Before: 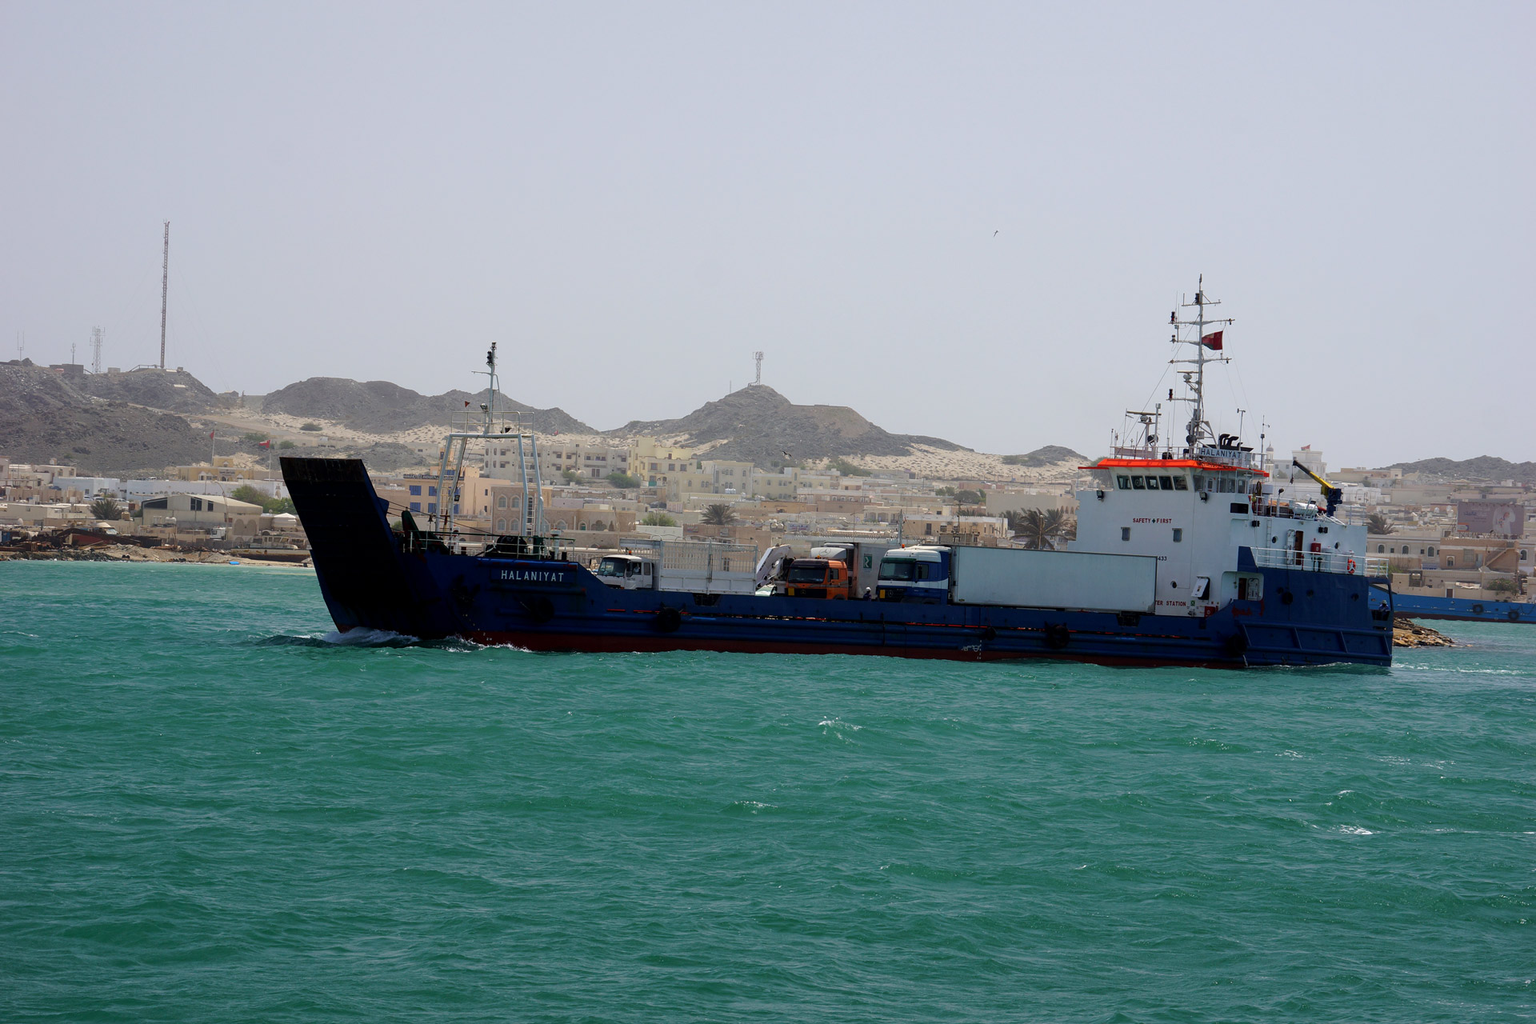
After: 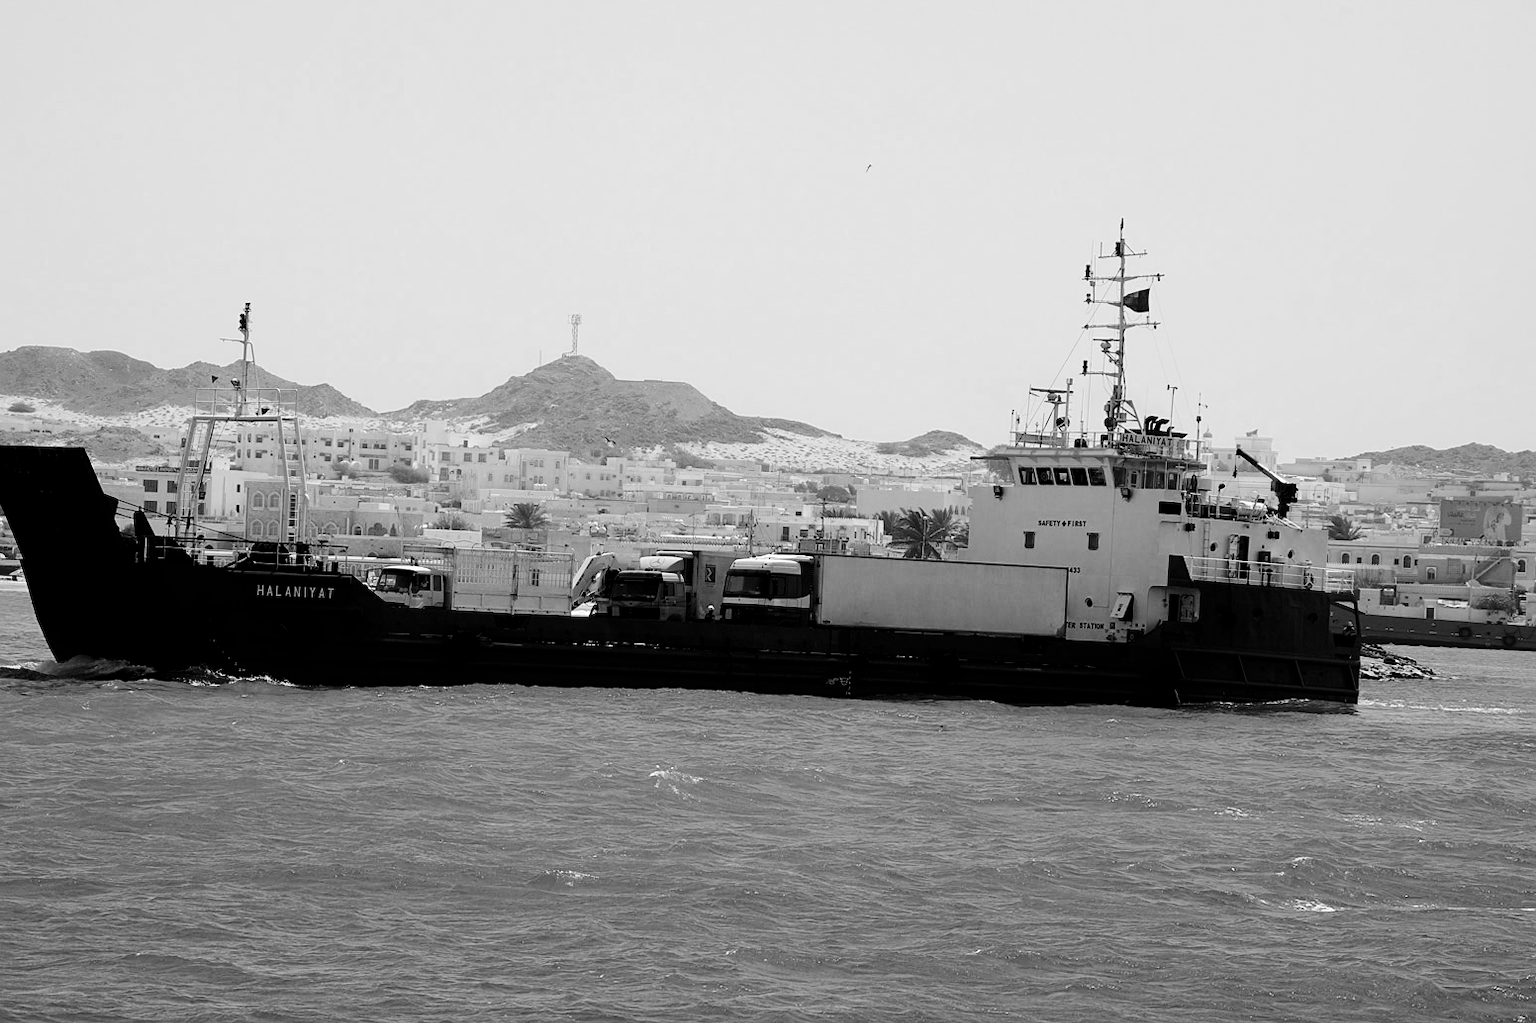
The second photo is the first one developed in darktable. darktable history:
base curve: curves: ch0 [(0, 0) (0.036, 0.025) (0.121, 0.166) (0.206, 0.329) (0.605, 0.79) (1, 1)], preserve colors none
monochrome: on, module defaults
sharpen: amount 0.2
color zones: curves: ch0 [(0, 0.473) (0.001, 0.473) (0.226, 0.548) (0.4, 0.589) (0.525, 0.54) (0.728, 0.403) (0.999, 0.473) (1, 0.473)]; ch1 [(0, 0.619) (0.001, 0.619) (0.234, 0.388) (0.4, 0.372) (0.528, 0.422) (0.732, 0.53) (0.999, 0.619) (1, 0.619)]; ch2 [(0, 0.547) (0.001, 0.547) (0.226, 0.45) (0.4, 0.525) (0.525, 0.585) (0.8, 0.511) (0.999, 0.547) (1, 0.547)]
crop: left 19.159%, top 9.58%, bottom 9.58%
exposure: black level correction 0.004, exposure 0.014 EV, compensate highlight preservation false
